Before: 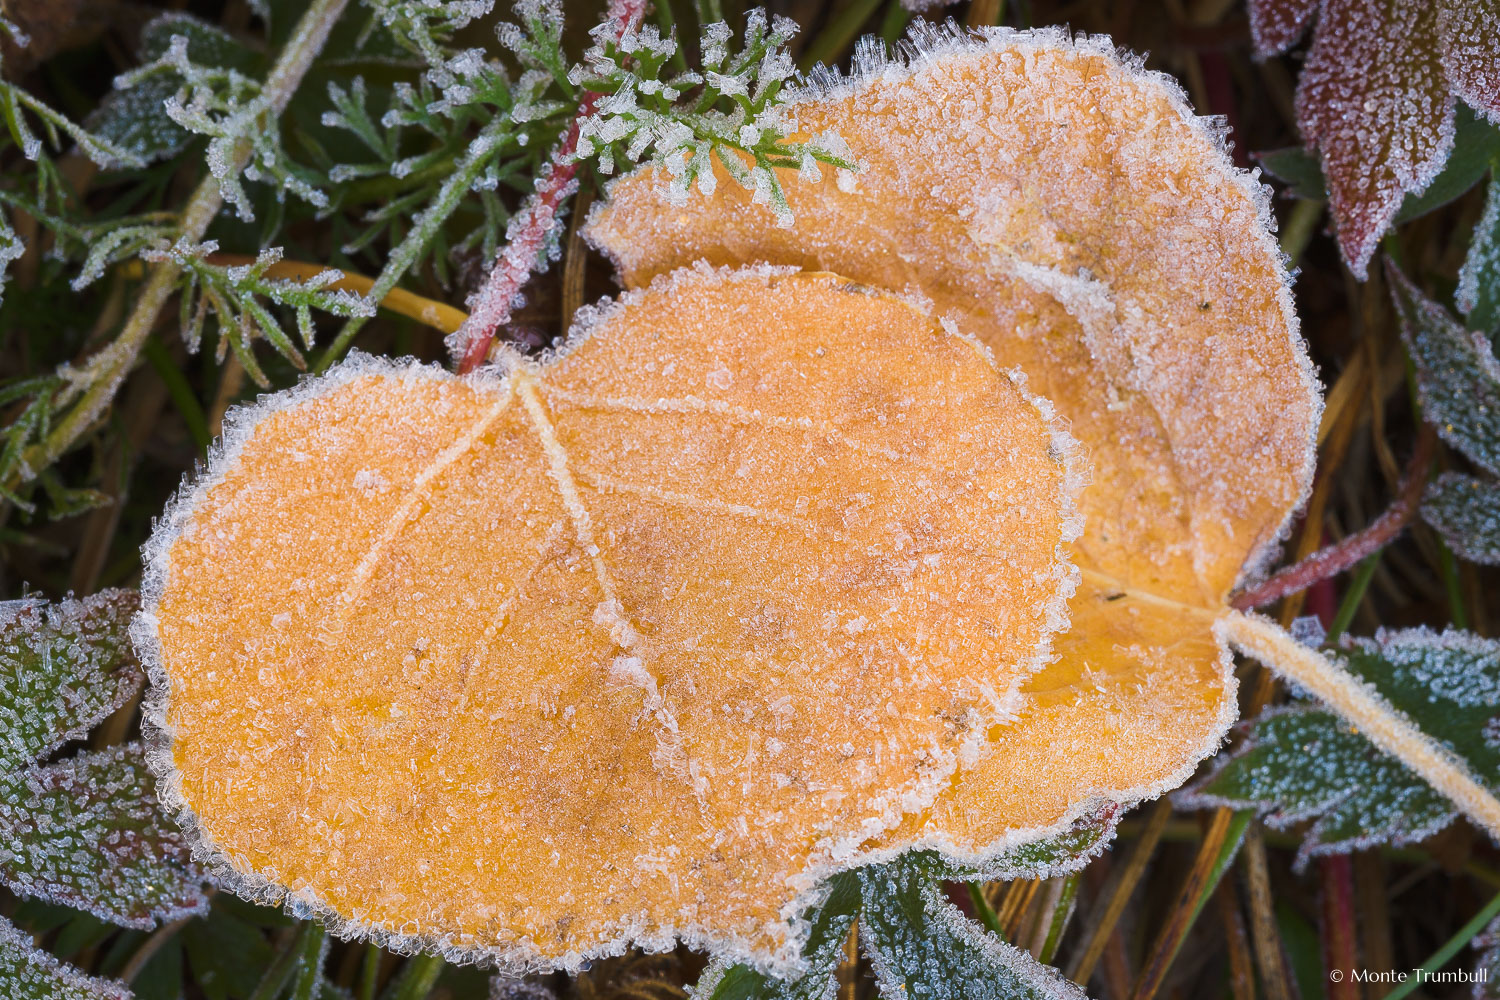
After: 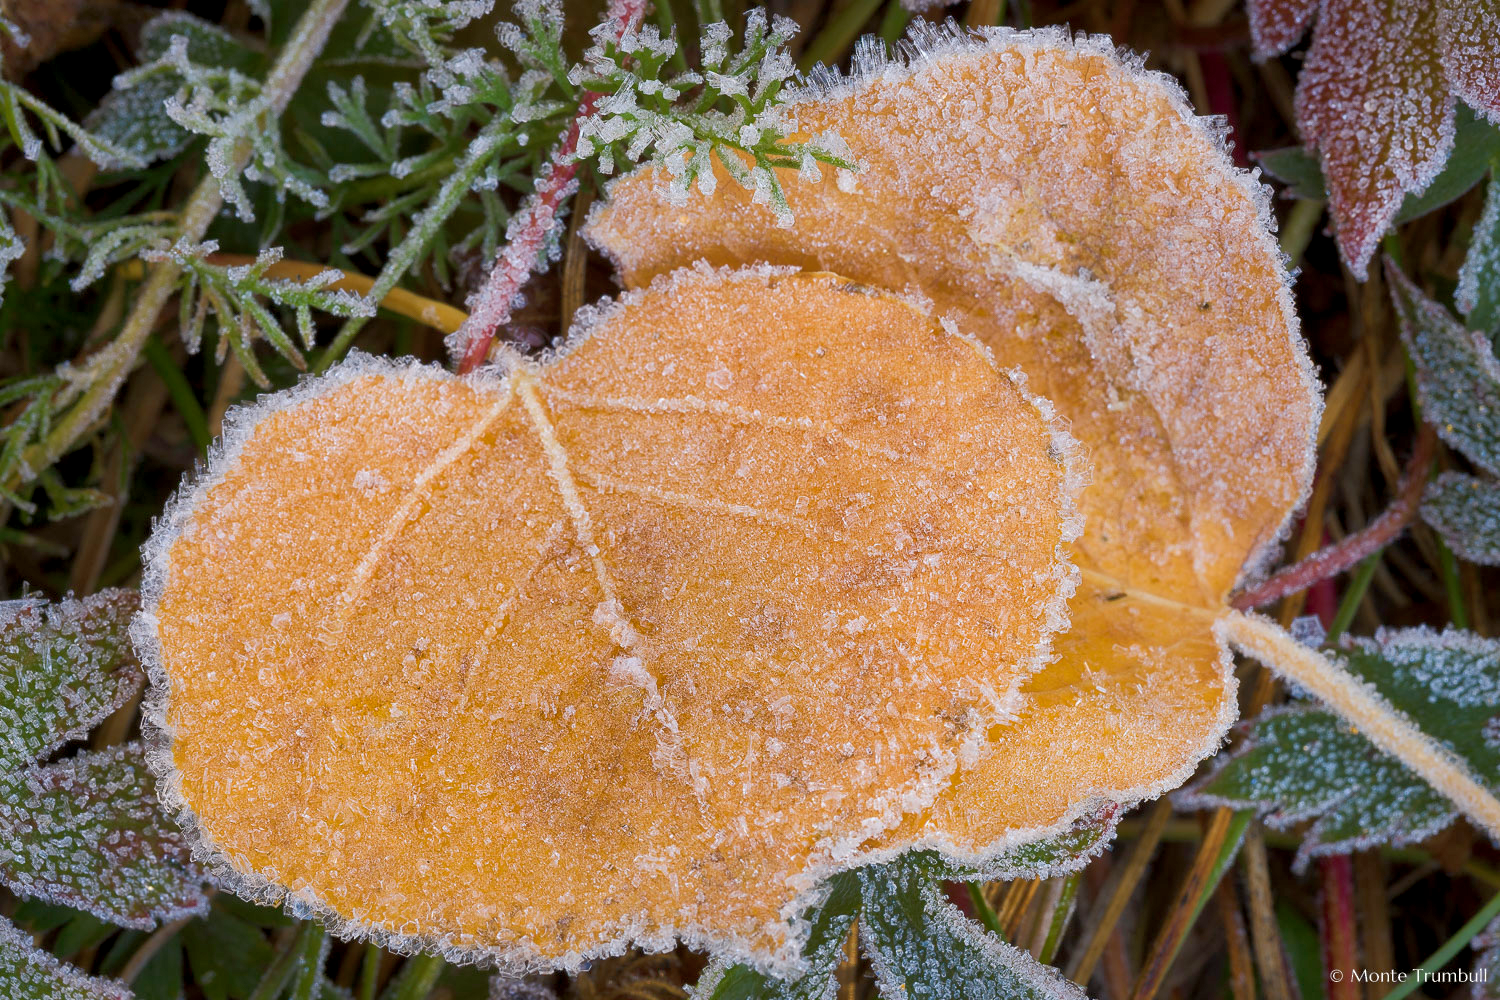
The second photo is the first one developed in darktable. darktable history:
color balance rgb: linear chroma grading › shadows -3%, linear chroma grading › highlights -4%
shadows and highlights: on, module defaults
exposure: black level correction 0.005, exposure 0.014 EV, compensate highlight preservation false
